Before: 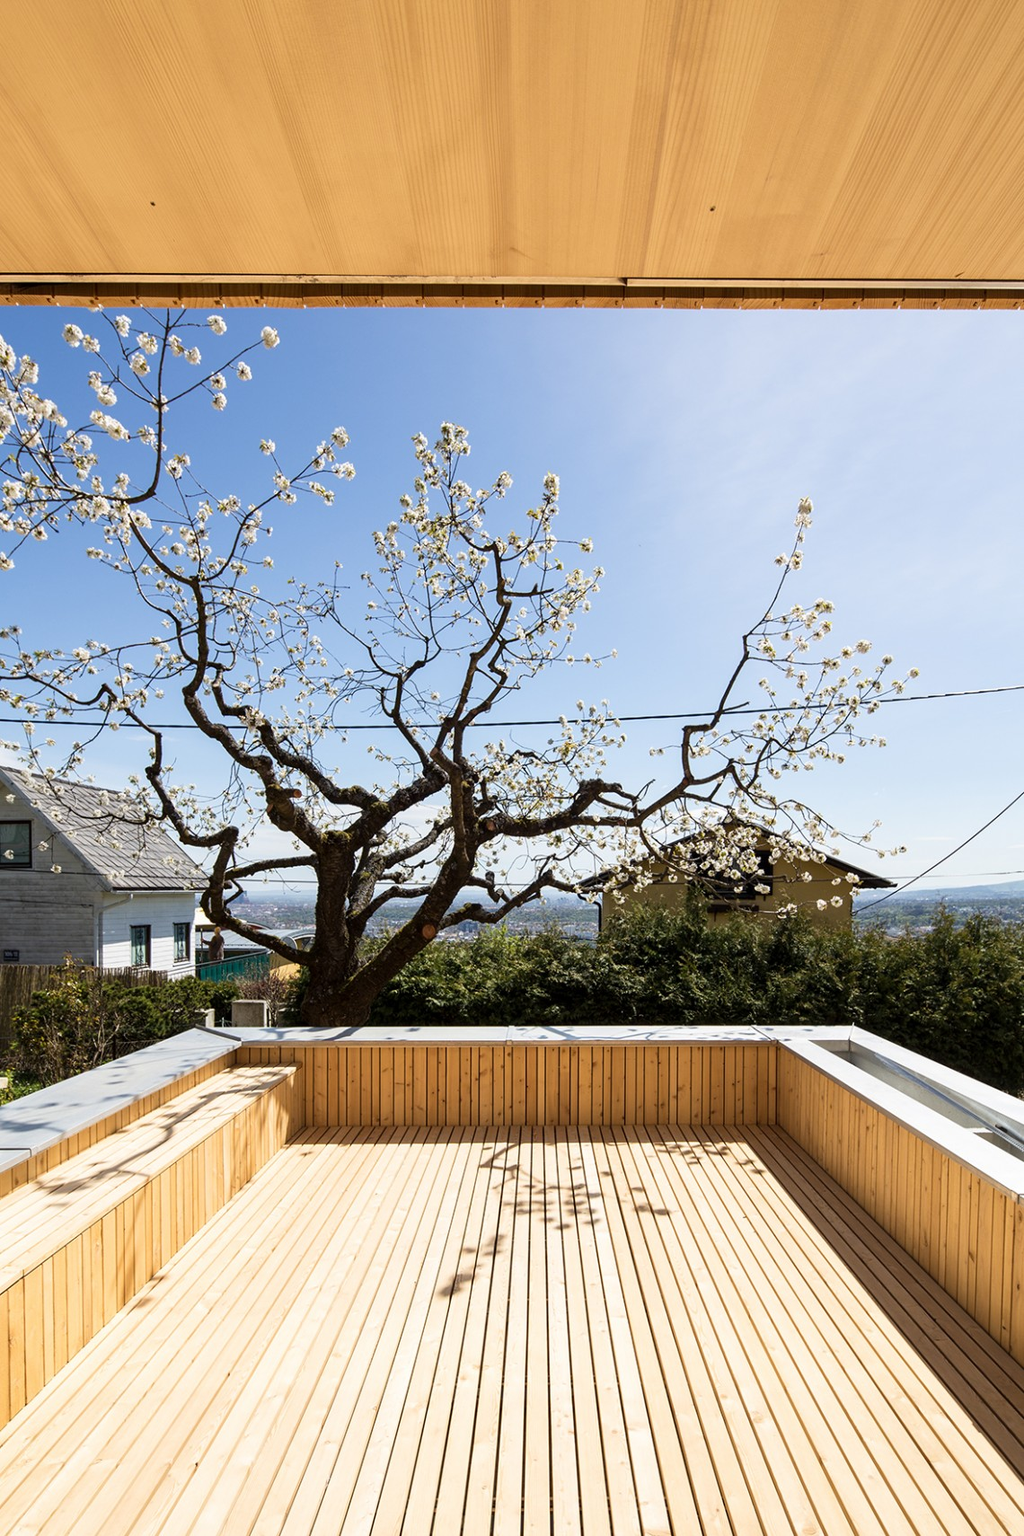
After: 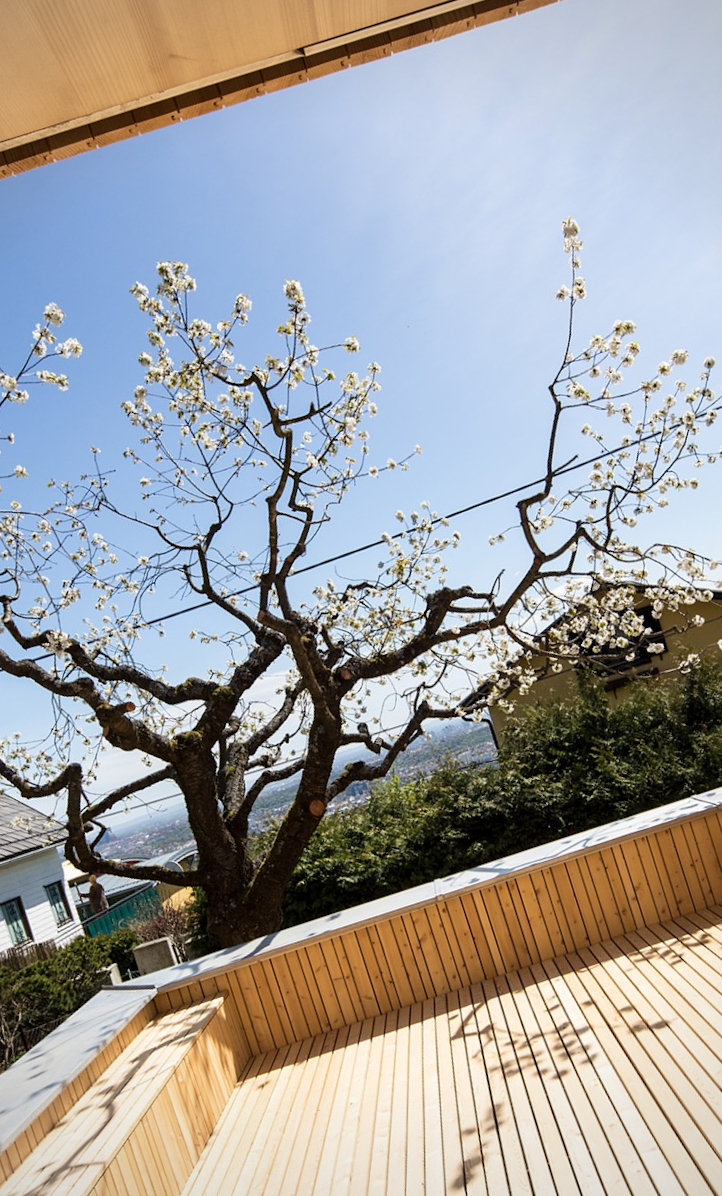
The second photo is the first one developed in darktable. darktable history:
vignetting: fall-off radius 61.01%, unbound false
crop and rotate: angle 17.92°, left 6.782%, right 3.641%, bottom 1.104%
